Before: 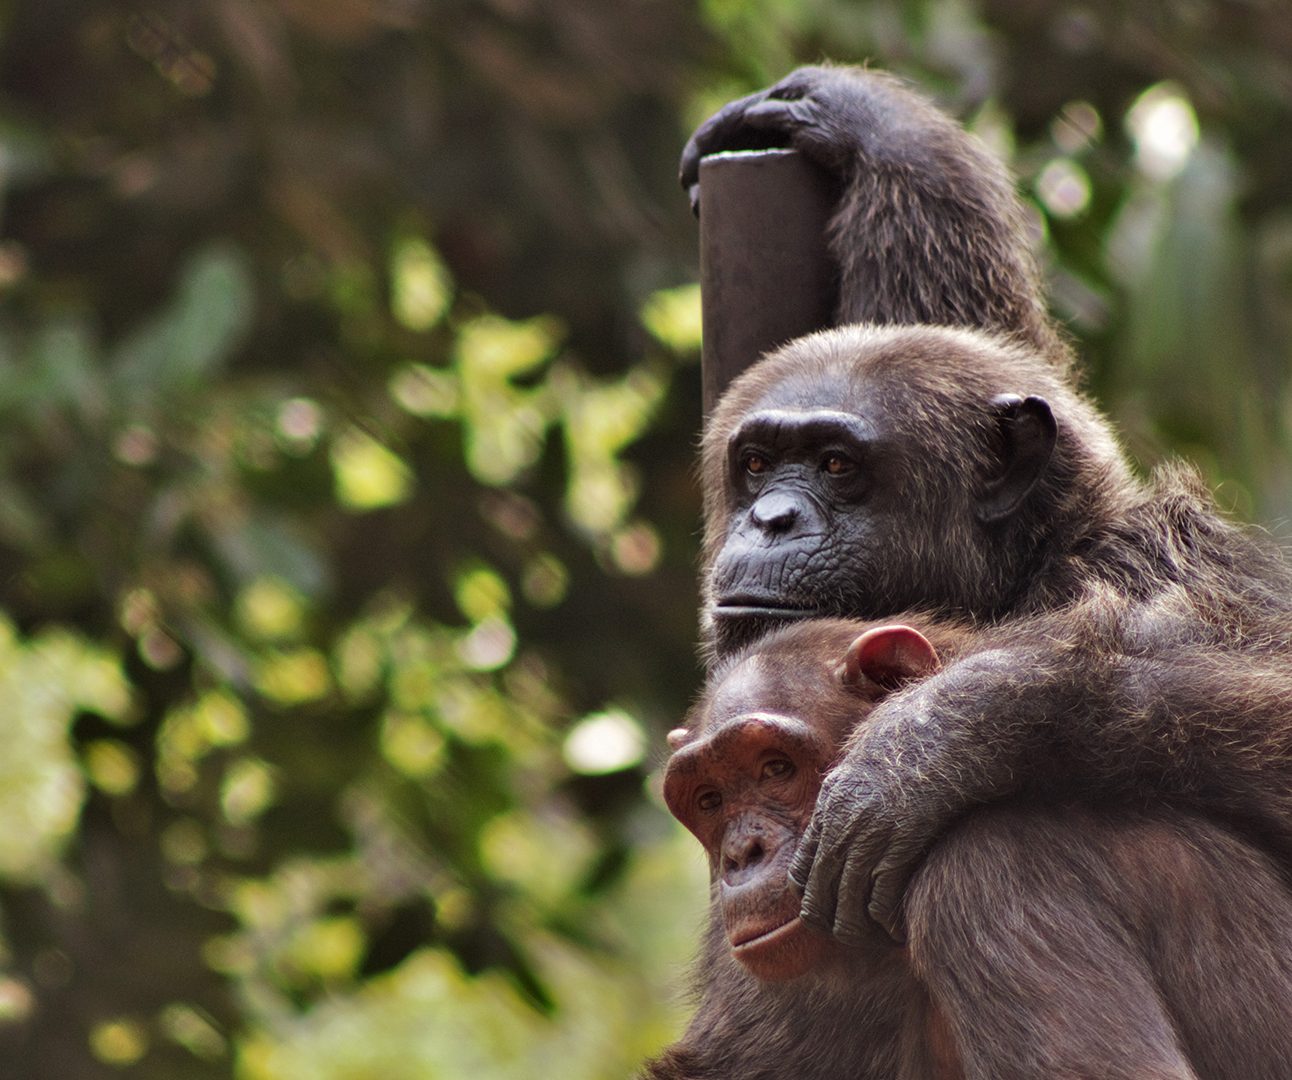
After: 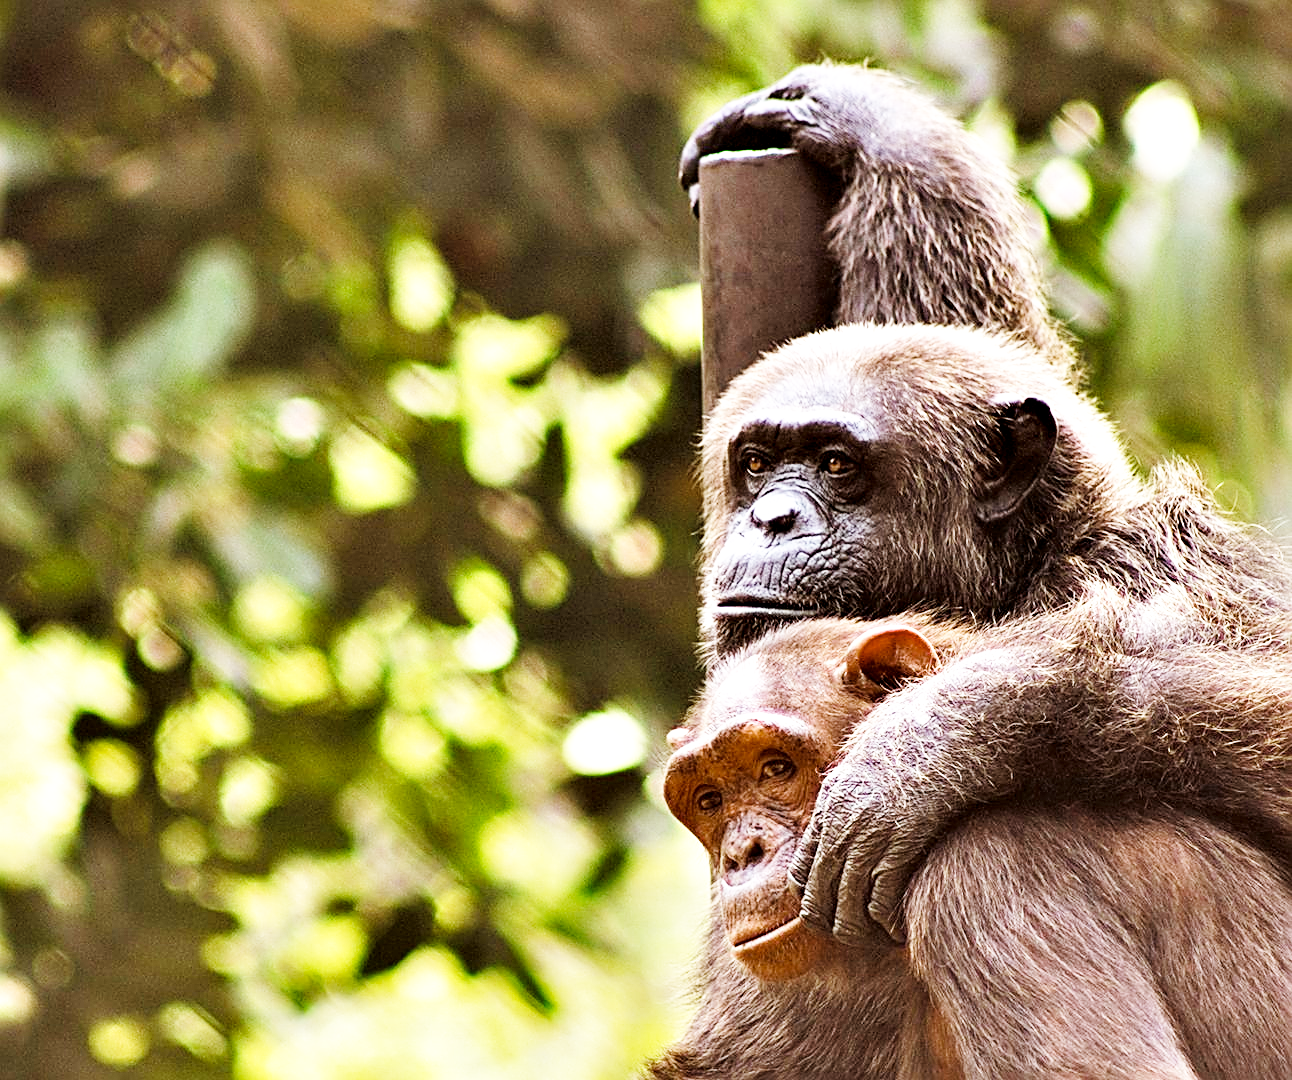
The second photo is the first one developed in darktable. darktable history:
base curve: curves: ch0 [(0, 0.003) (0.001, 0.002) (0.006, 0.004) (0.02, 0.022) (0.048, 0.086) (0.094, 0.234) (0.162, 0.431) (0.258, 0.629) (0.385, 0.8) (0.548, 0.918) (0.751, 0.988) (1, 1)], preserve colors none
exposure: black level correction 0.001, exposure 0.601 EV, compensate highlight preservation false
color zones: curves: ch2 [(0, 0.558) (0.066, 0.578) (0.286, 0.504) (0.429, 0.5) (0.571, 0.5) (0.714, 0.5) (0.857, 0.5) (1, 0.558)]
sharpen: radius 2.675, amount 0.669
levels: levels [0.023, 0.511, 1]
fill light: exposure -1.38 EV
color balance: mode lift, gamma, gain (sRGB), lift [1, 1.028, 1, 0.973]
